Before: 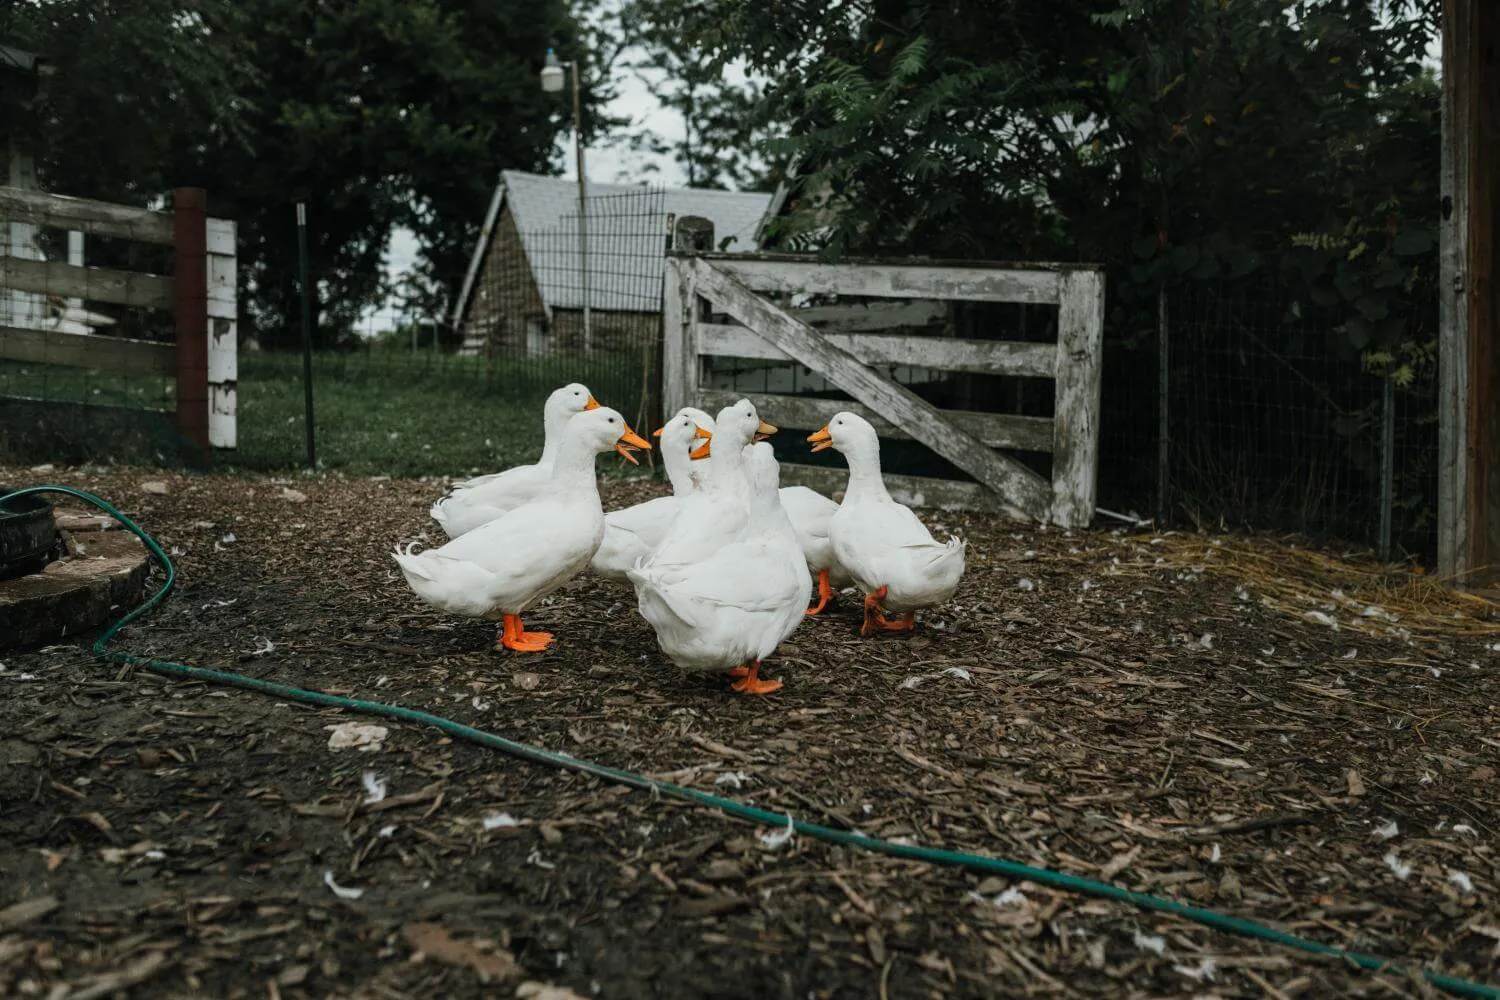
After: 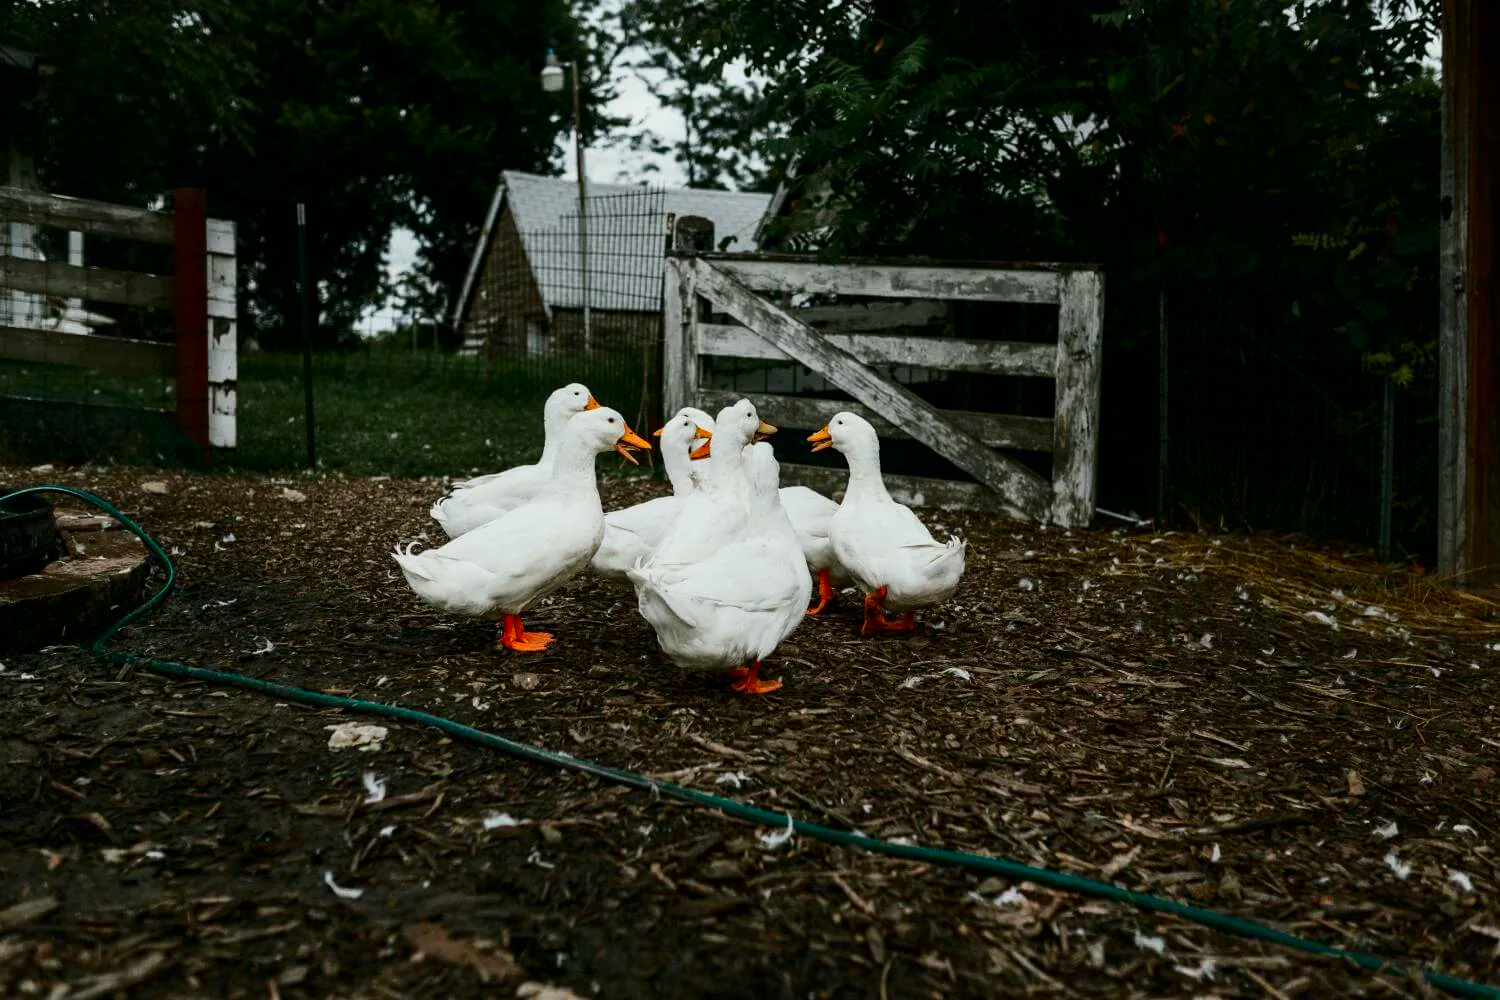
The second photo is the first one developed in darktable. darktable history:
exposure: black level correction 0.001, exposure 0.017 EV, compensate highlight preservation false
contrast brightness saturation: contrast 0.212, brightness -0.112, saturation 0.212
